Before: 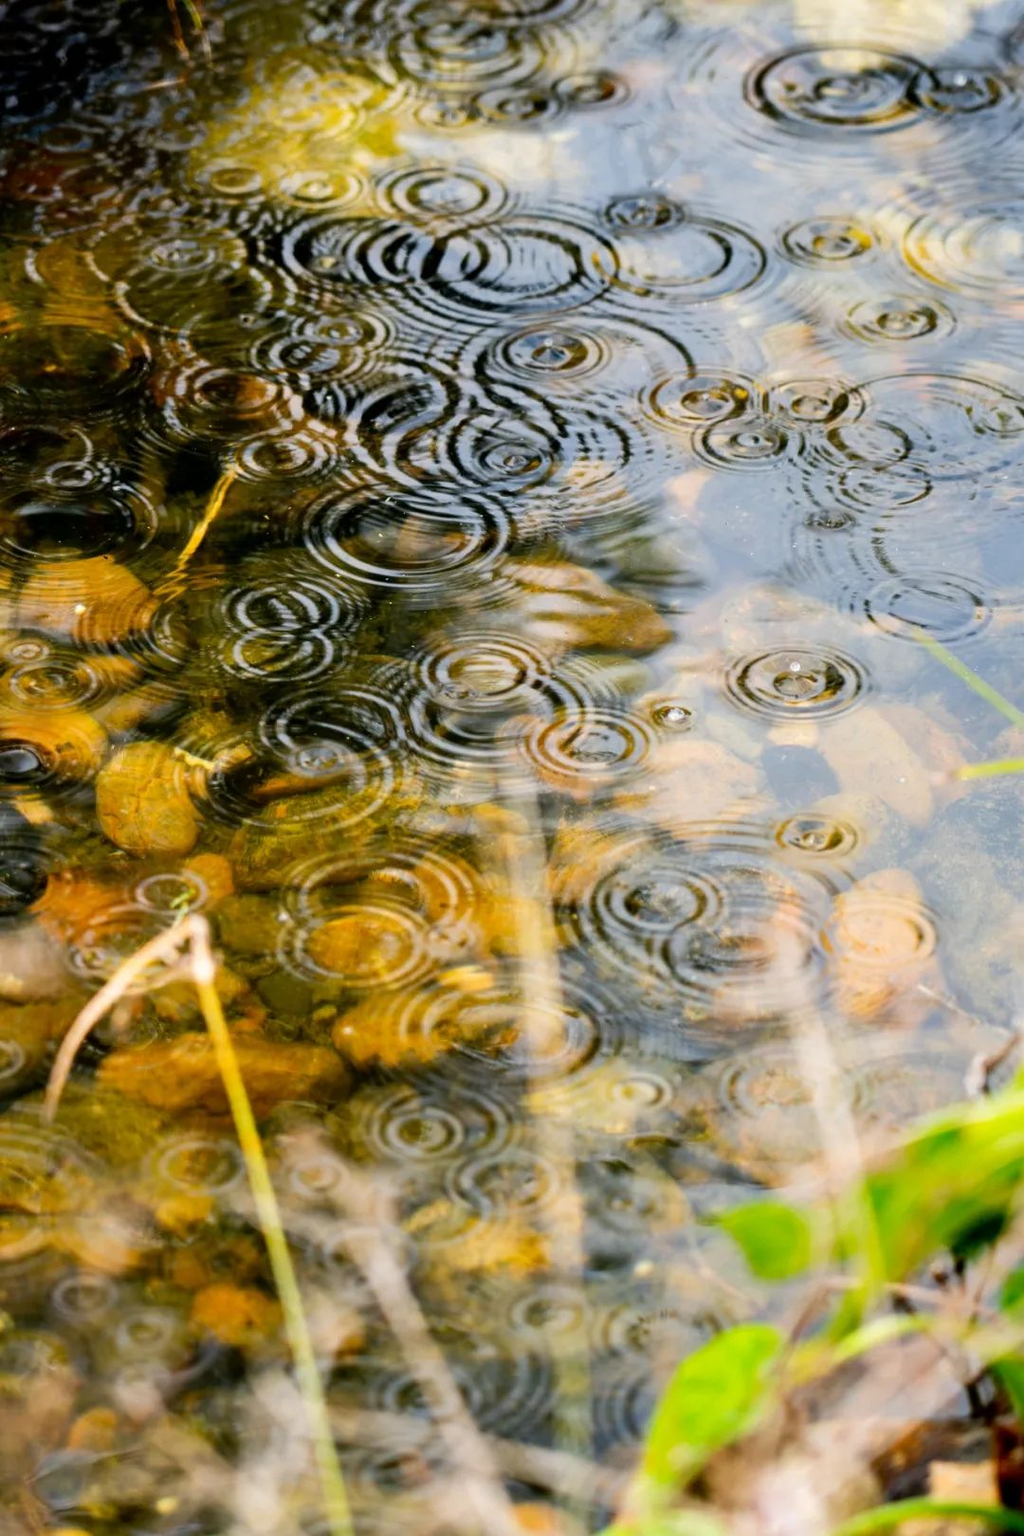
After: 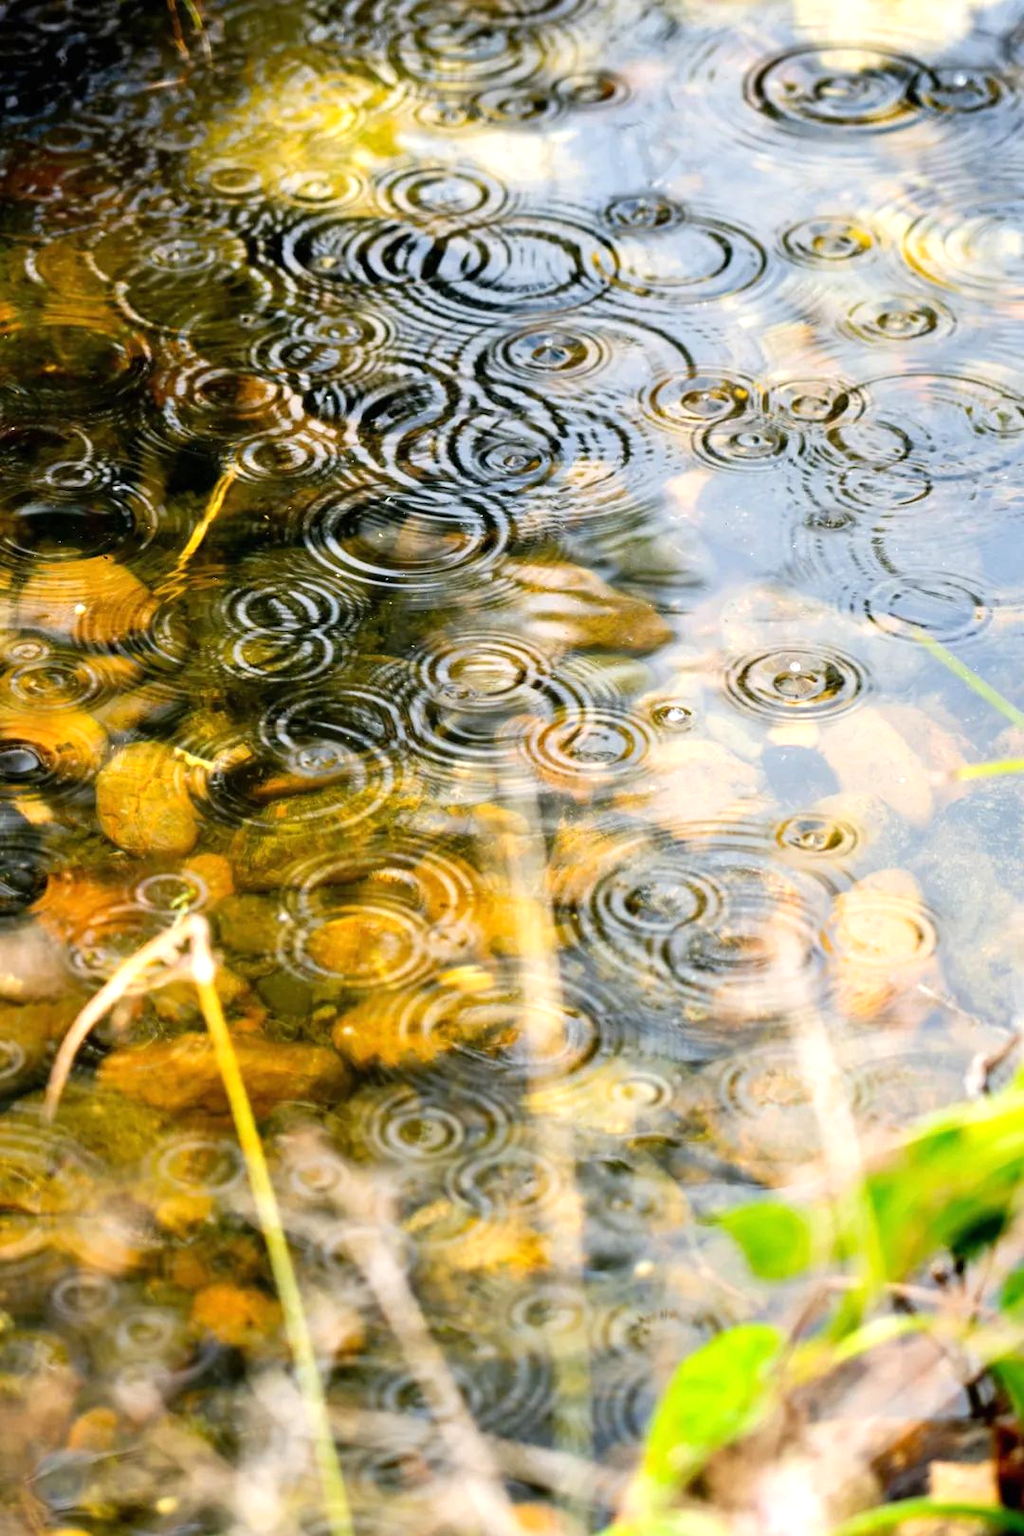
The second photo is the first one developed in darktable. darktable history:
exposure: black level correction 0, exposure 0.499 EV, compensate exposure bias true, compensate highlight preservation false
levels: mode automatic, levels [0, 0.474, 0.947]
